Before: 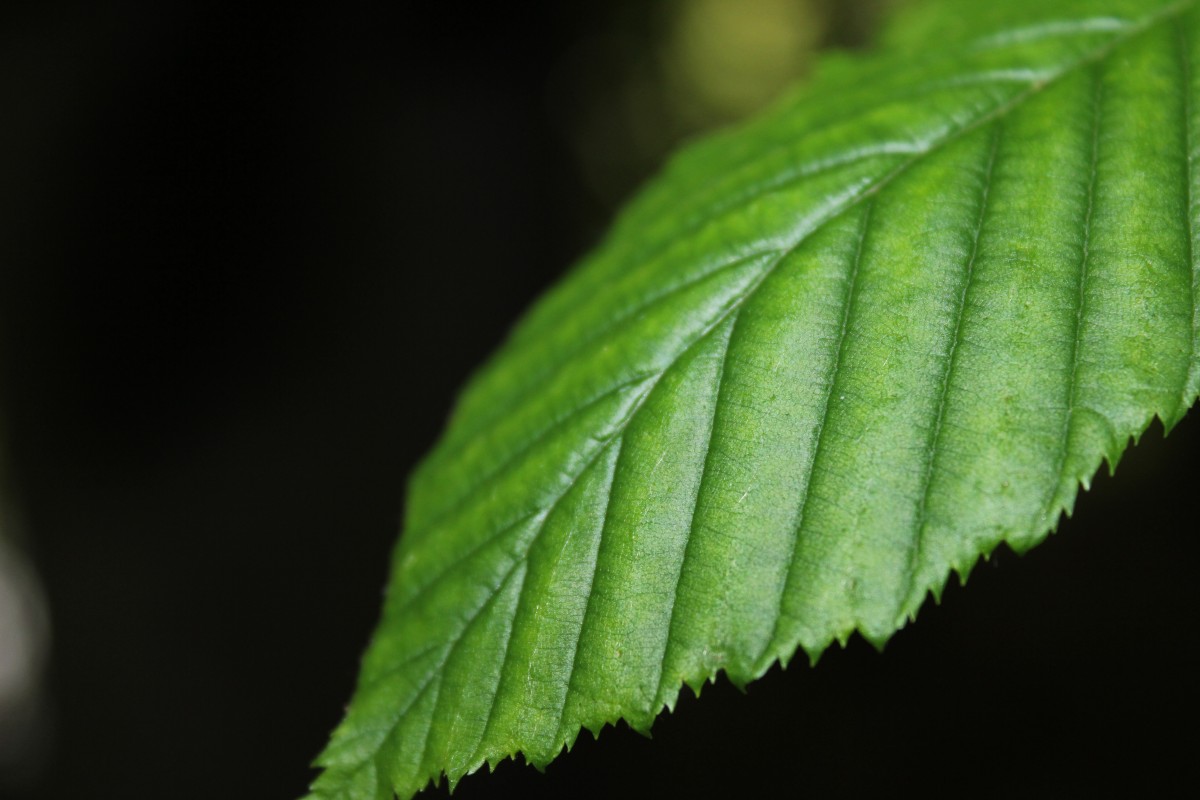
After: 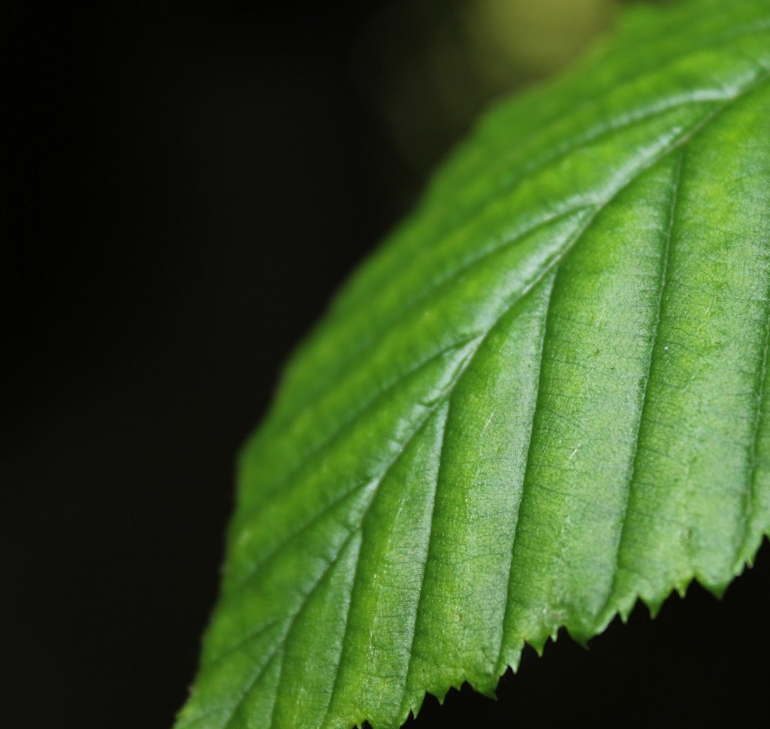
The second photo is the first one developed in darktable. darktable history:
crop and rotate: left 13.342%, right 19.991%
rotate and perspective: rotation -3.52°, crop left 0.036, crop right 0.964, crop top 0.081, crop bottom 0.919
